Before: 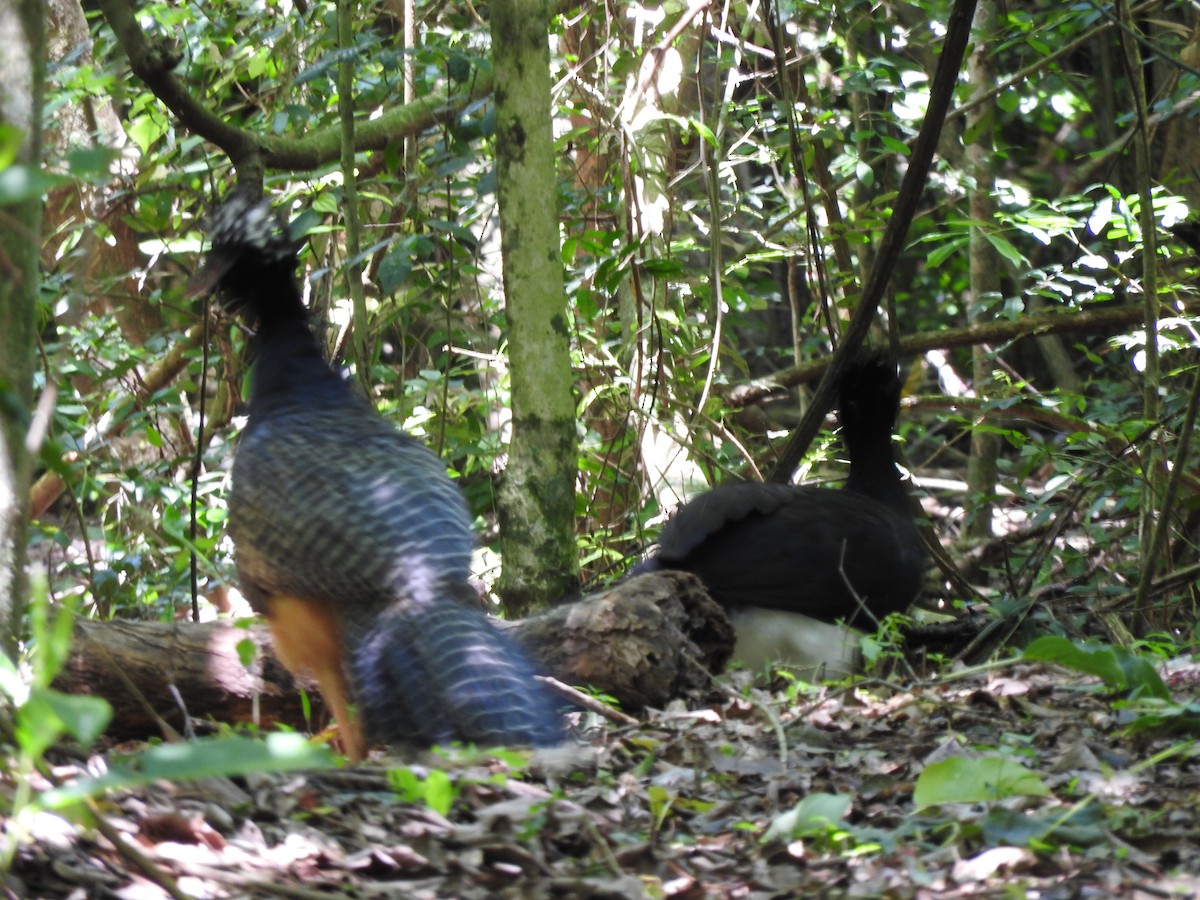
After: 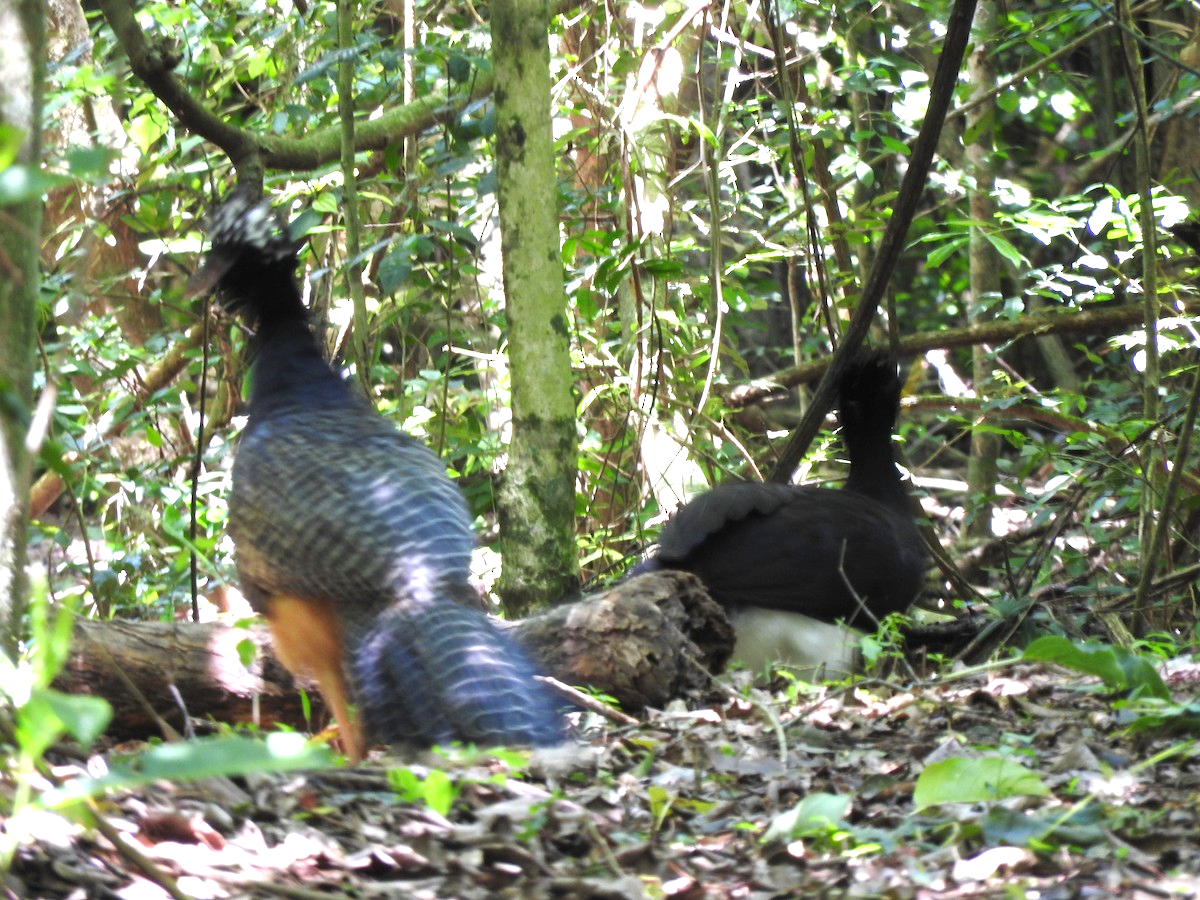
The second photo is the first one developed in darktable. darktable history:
exposure: exposure 0.769 EV, compensate highlight preservation false
